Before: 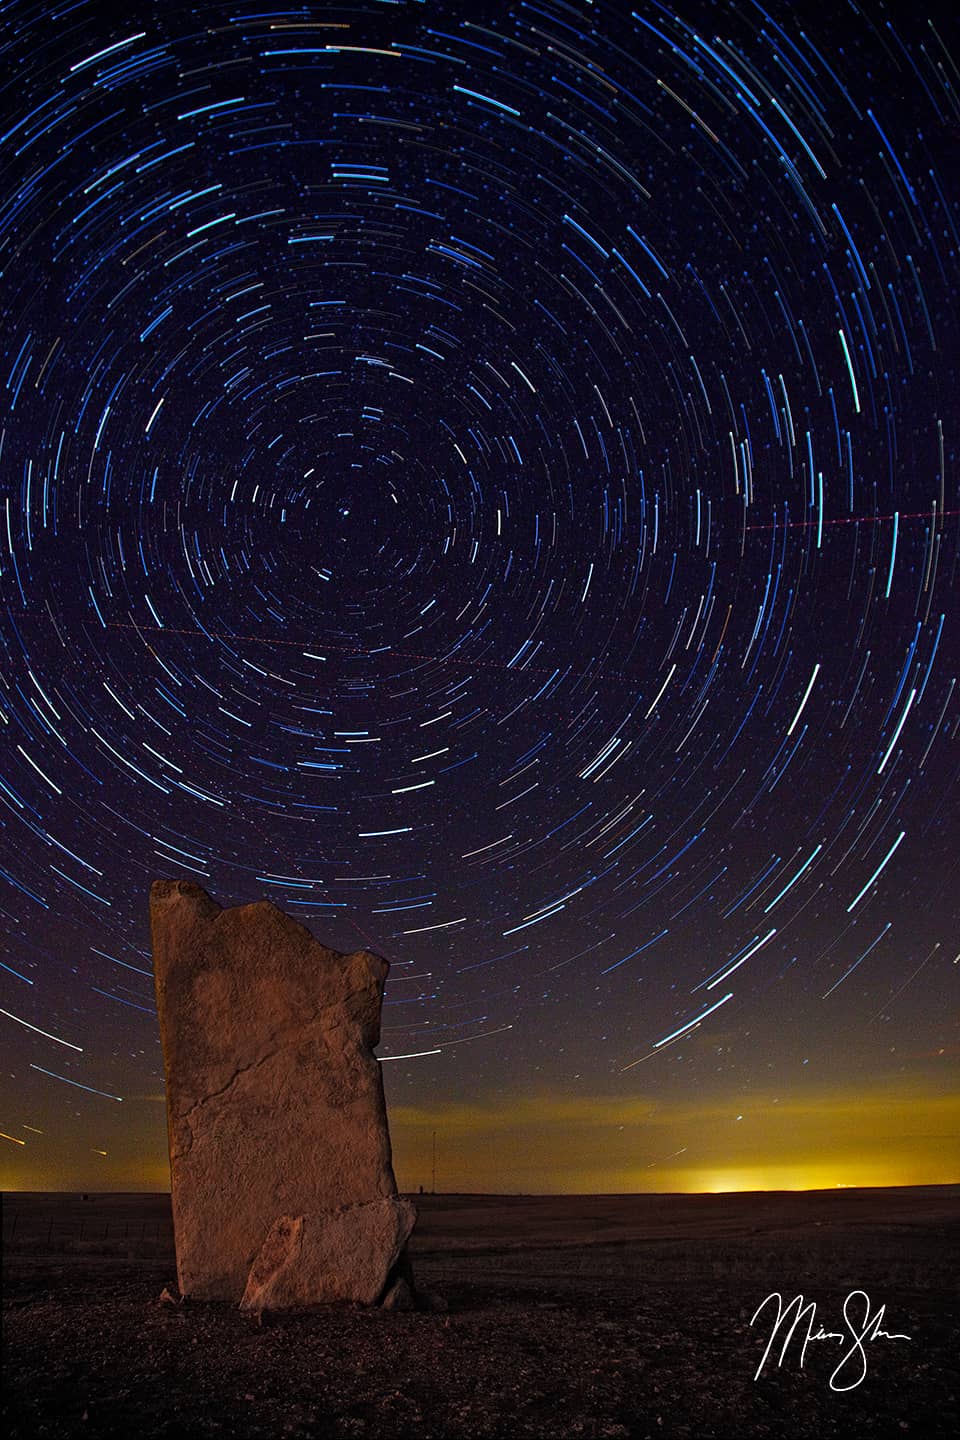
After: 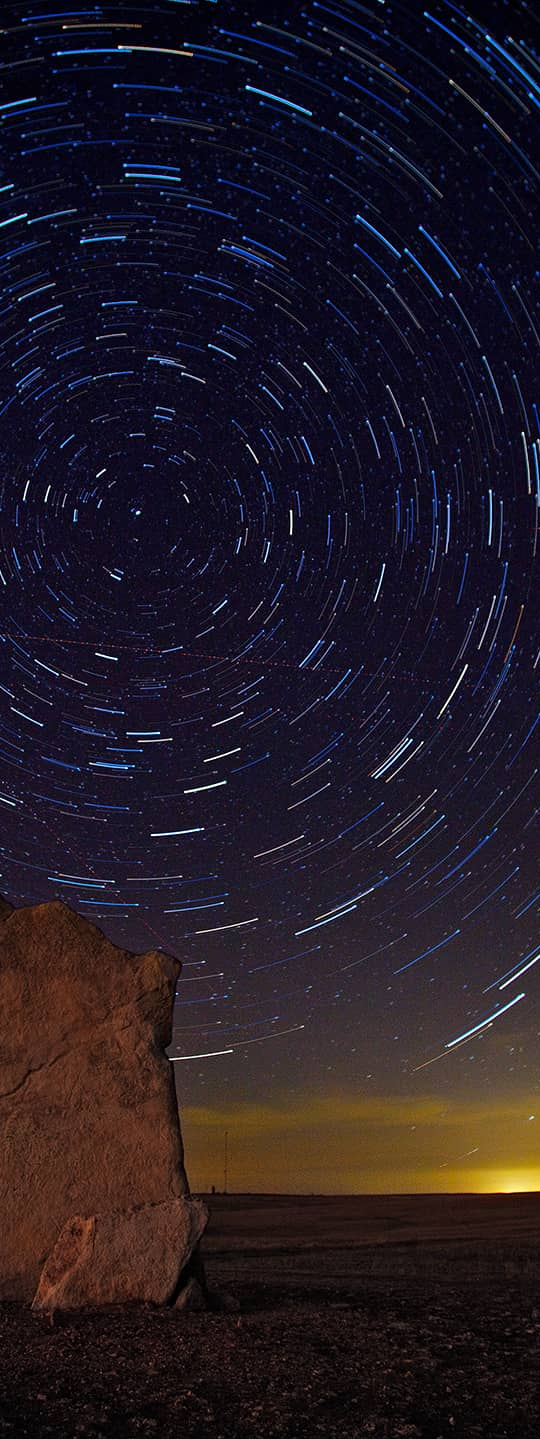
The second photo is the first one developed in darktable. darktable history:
crop: left 21.736%, right 21.974%, bottom 0.015%
